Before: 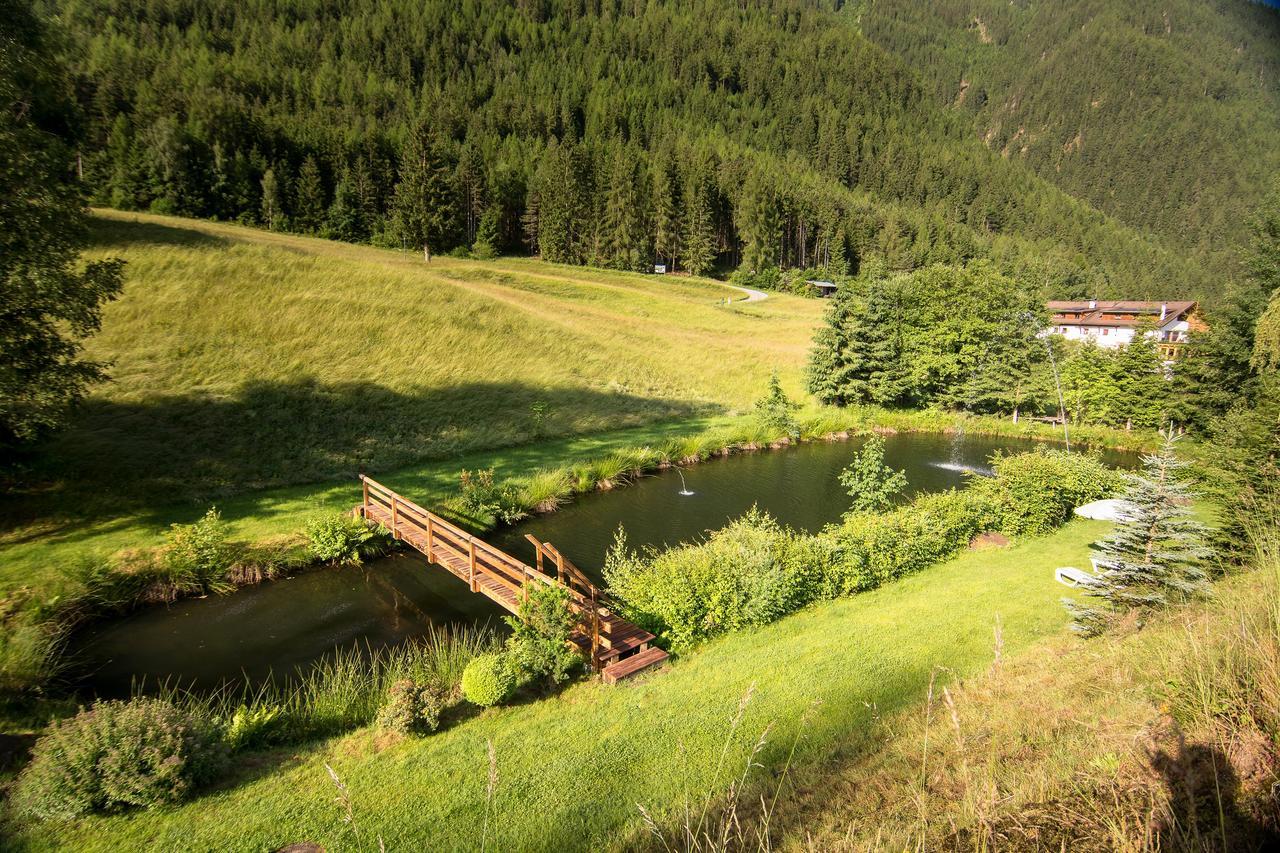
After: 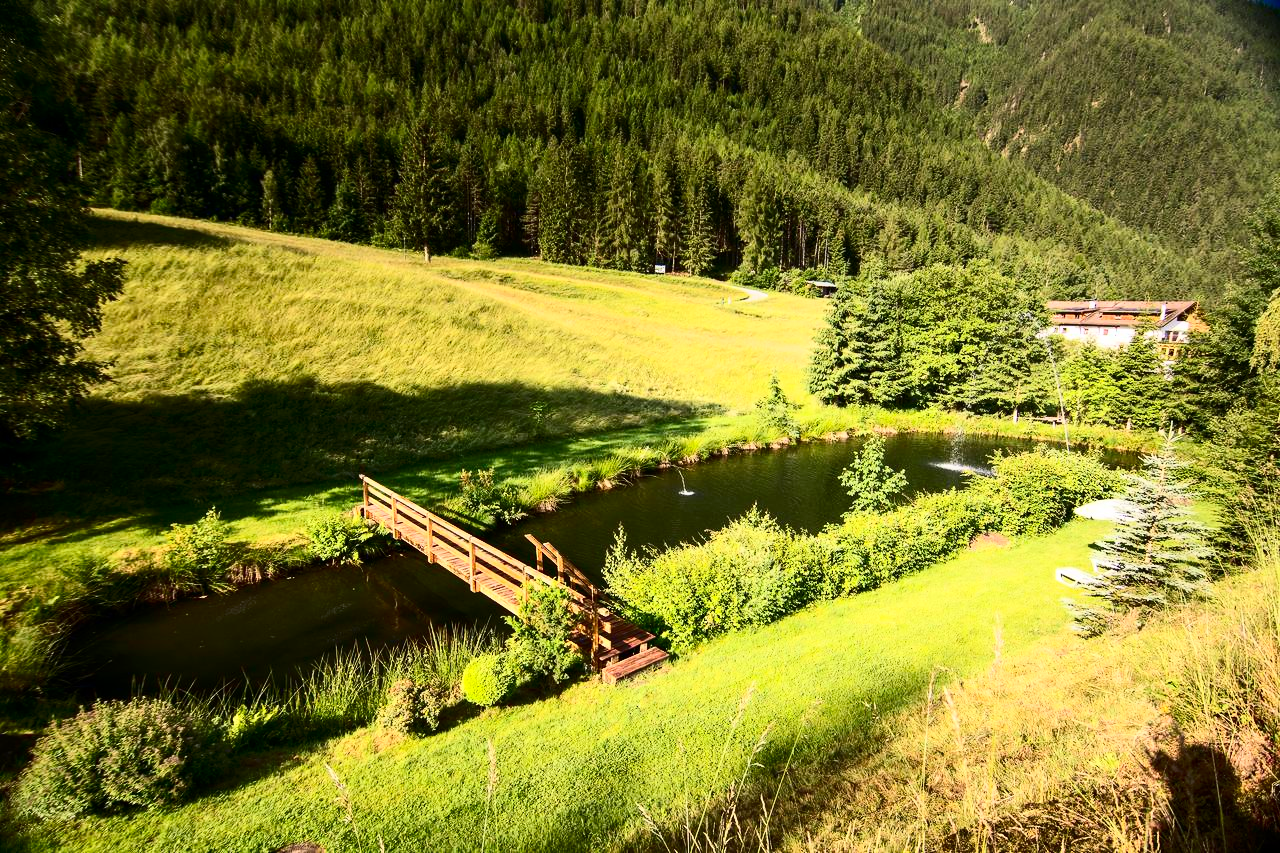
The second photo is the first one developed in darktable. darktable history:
rgb levels: preserve colors max RGB
contrast brightness saturation: contrast 0.4, brightness 0.05, saturation 0.25
